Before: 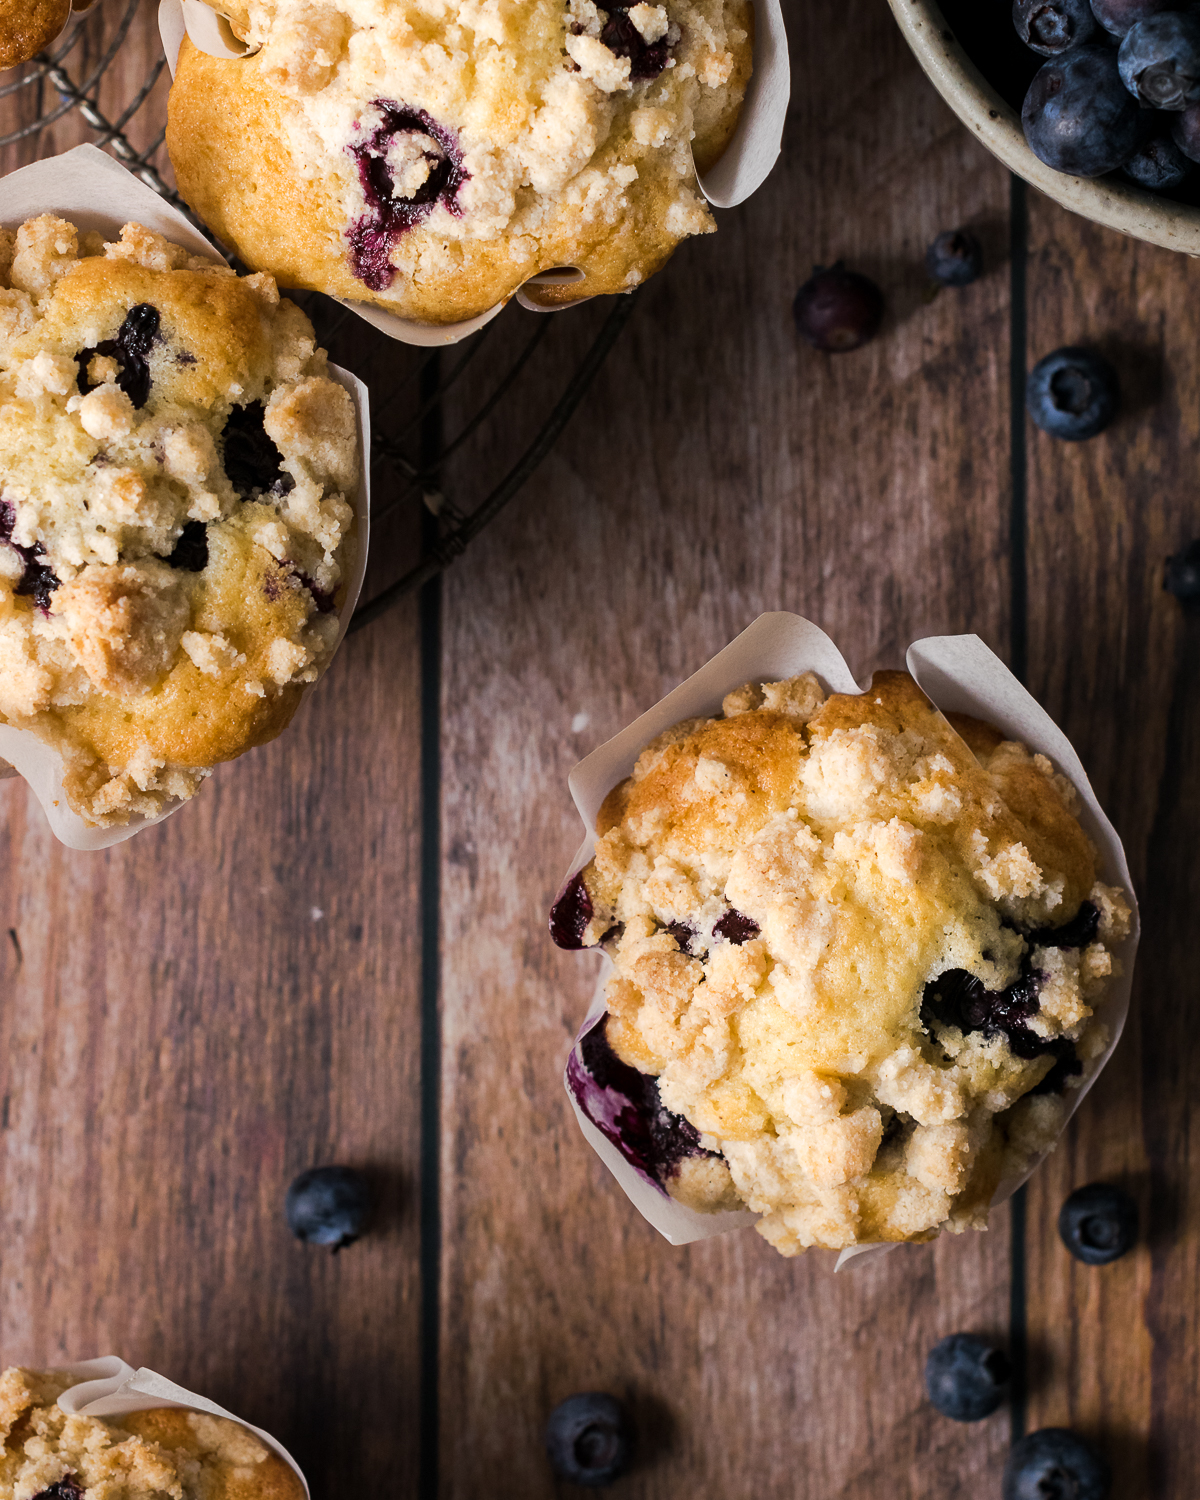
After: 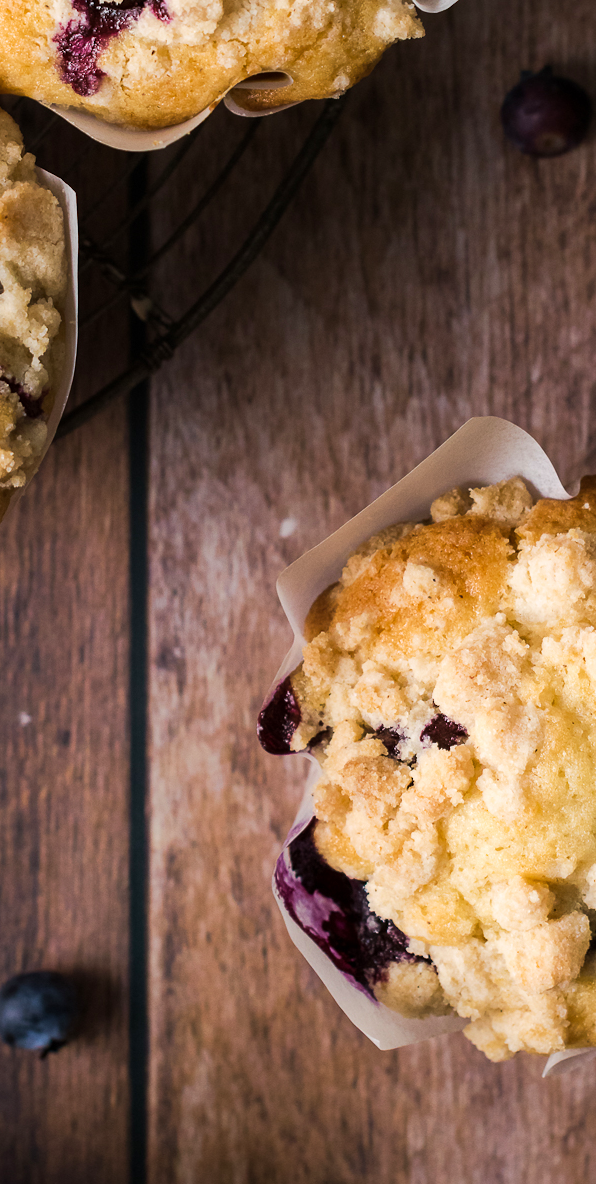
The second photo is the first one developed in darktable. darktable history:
velvia: on, module defaults
crop and rotate: angle 0.023°, left 24.36%, top 13.048%, right 25.933%, bottom 8.038%
